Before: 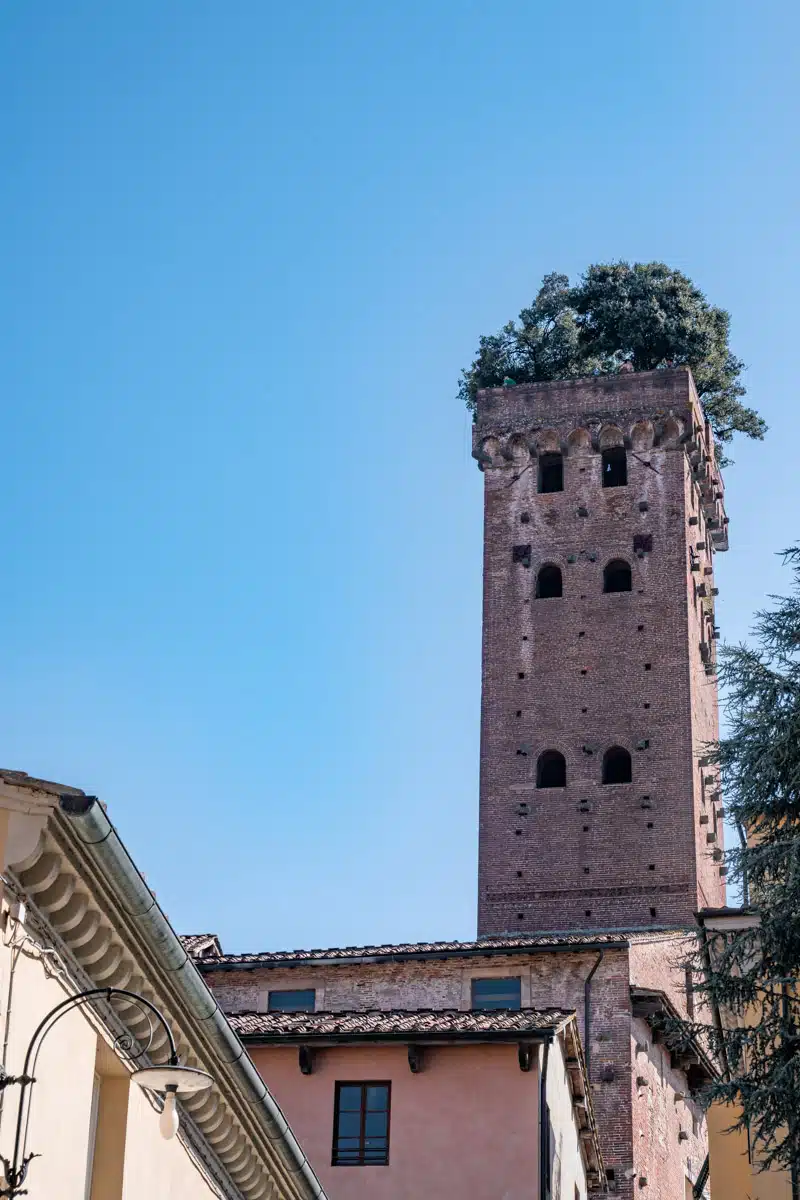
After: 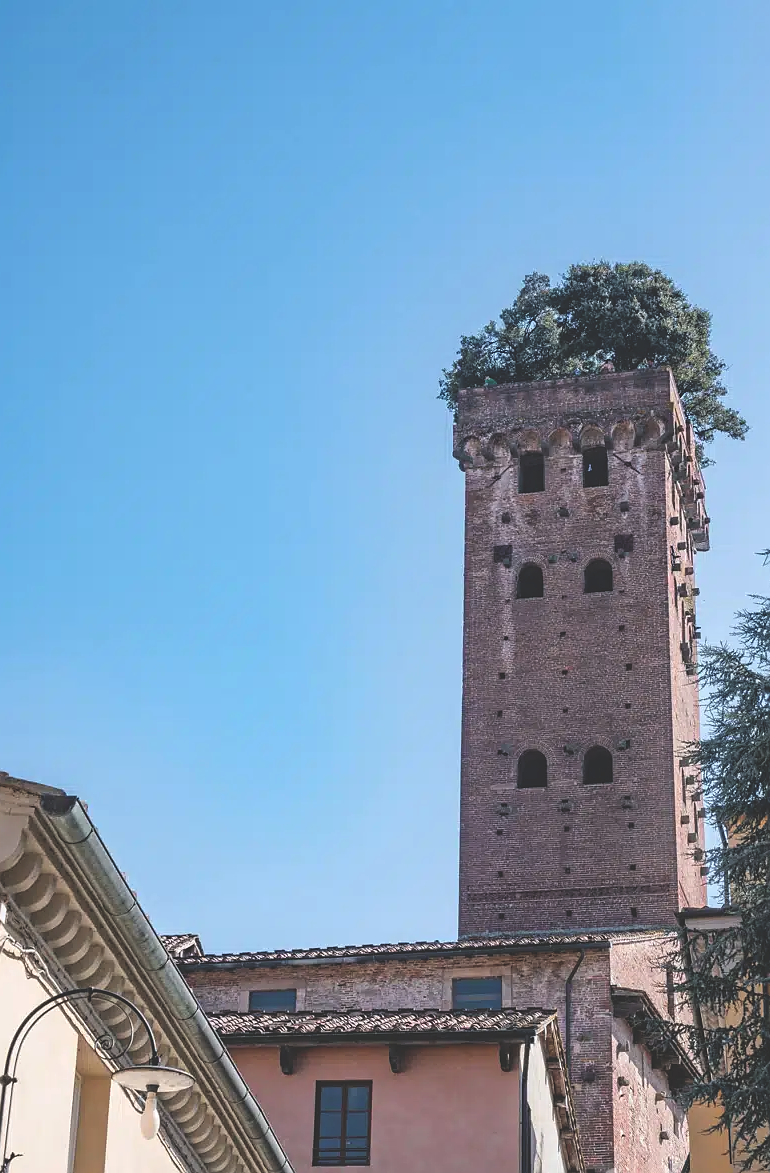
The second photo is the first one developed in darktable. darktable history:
sharpen: radius 0.969, amount 0.604
exposure: black level correction -0.028, compensate highlight preservation false
crop and rotate: left 2.536%, right 1.107%, bottom 2.246%
